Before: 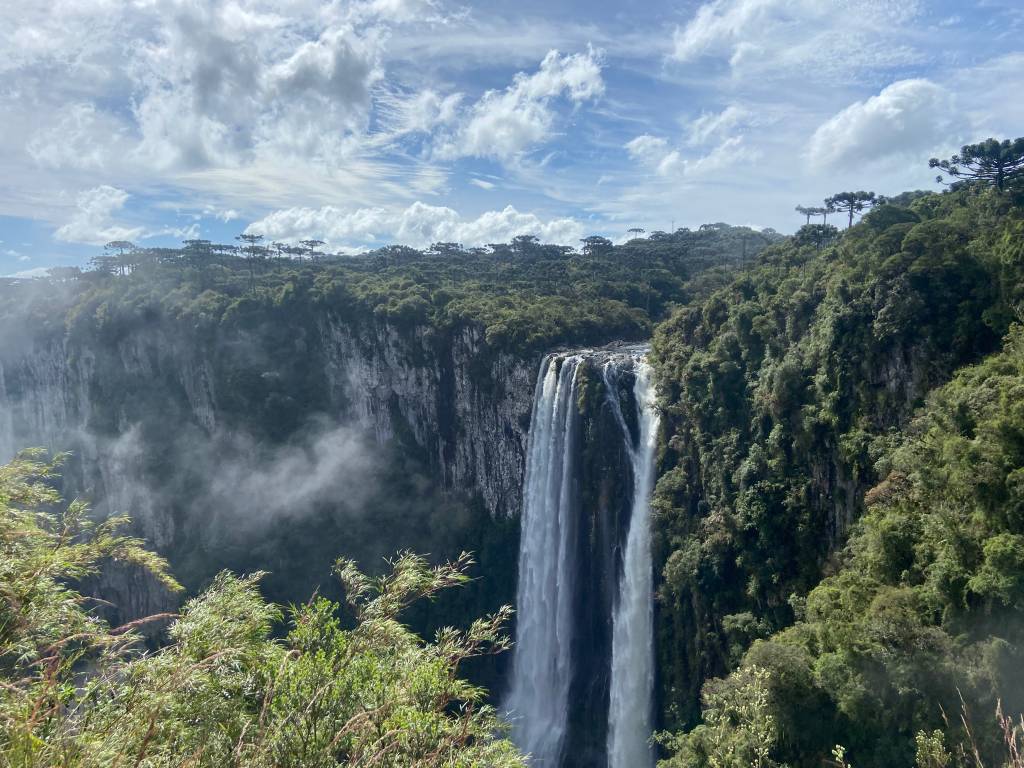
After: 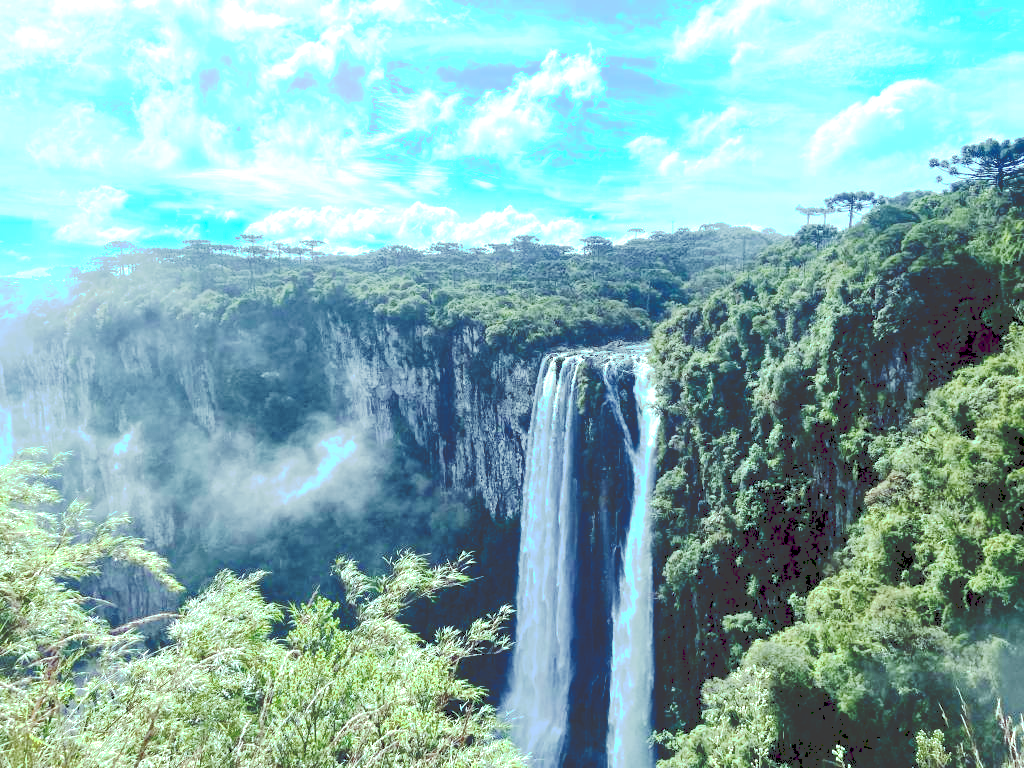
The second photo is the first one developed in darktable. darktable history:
exposure: black level correction 0.008, exposure 0.979 EV, compensate highlight preservation false
white balance: red 0.988, blue 1.017
color balance: mode lift, gamma, gain (sRGB), lift [0.997, 0.979, 1.021, 1.011], gamma [1, 1.084, 0.916, 0.998], gain [1, 0.87, 1.13, 1.101], contrast 4.55%, contrast fulcrum 38.24%, output saturation 104.09%
tone curve: curves: ch0 [(0, 0) (0.003, 0.232) (0.011, 0.232) (0.025, 0.232) (0.044, 0.233) (0.069, 0.234) (0.1, 0.237) (0.136, 0.247) (0.177, 0.258) (0.224, 0.283) (0.277, 0.332) (0.335, 0.401) (0.399, 0.483) (0.468, 0.56) (0.543, 0.637) (0.623, 0.706) (0.709, 0.764) (0.801, 0.816) (0.898, 0.859) (1, 1)], preserve colors none
color zones: curves: ch0 [(0.11, 0.396) (0.195, 0.36) (0.25, 0.5) (0.303, 0.412) (0.357, 0.544) (0.75, 0.5) (0.967, 0.328)]; ch1 [(0, 0.468) (0.112, 0.512) (0.202, 0.6) (0.25, 0.5) (0.307, 0.352) (0.357, 0.544) (0.75, 0.5) (0.963, 0.524)]
